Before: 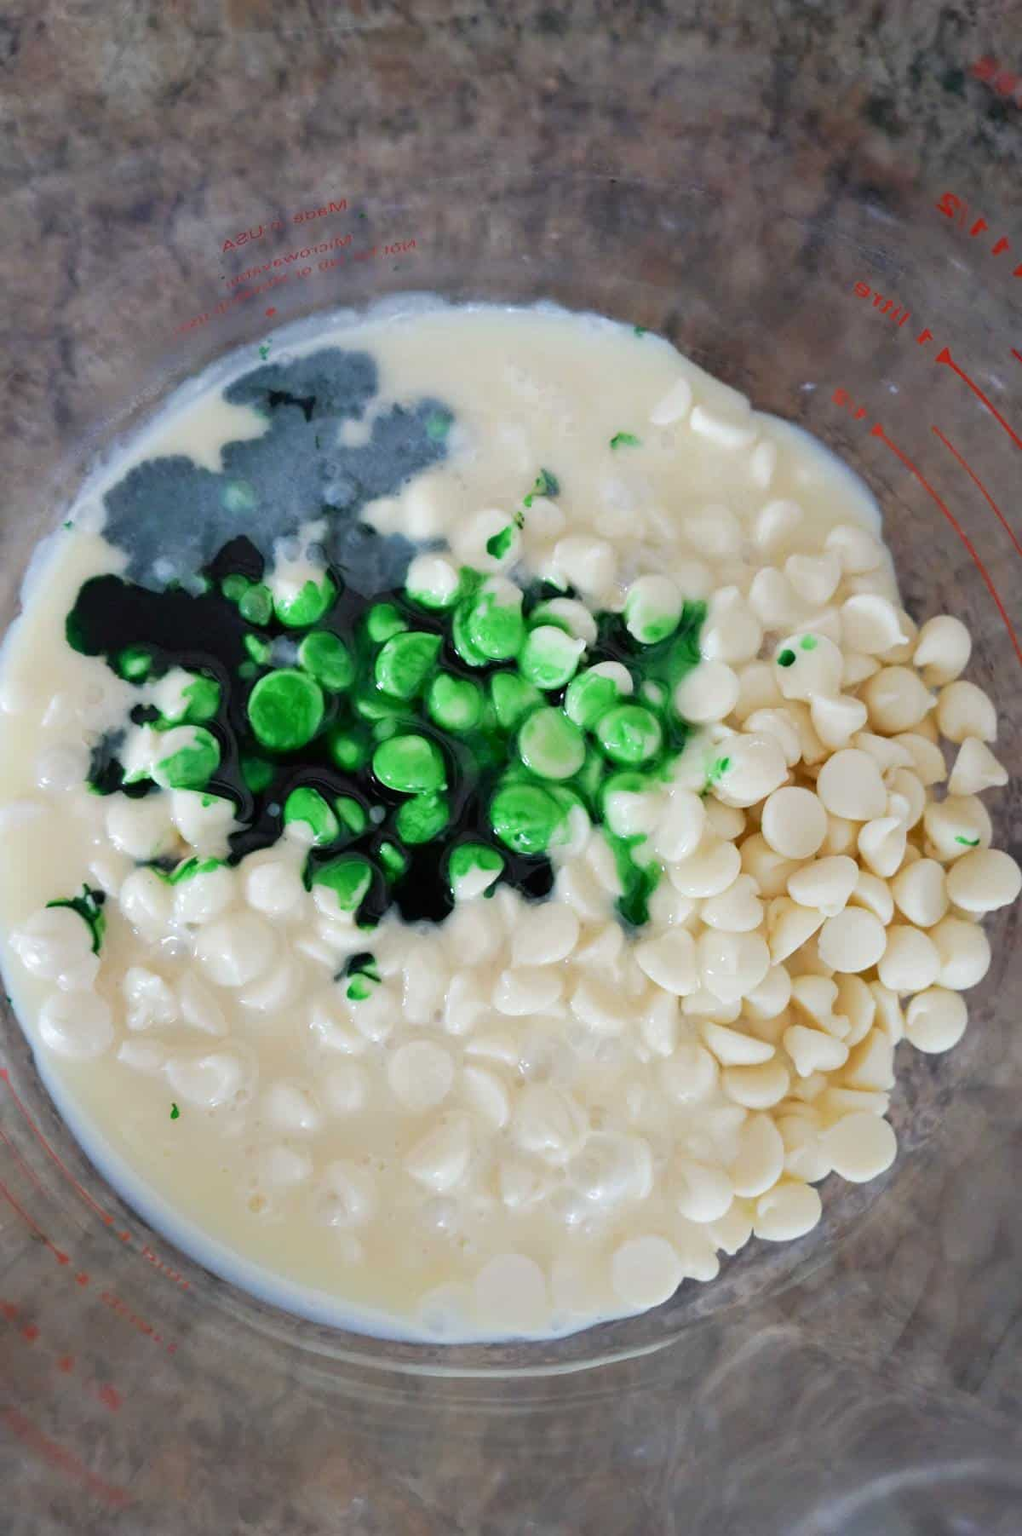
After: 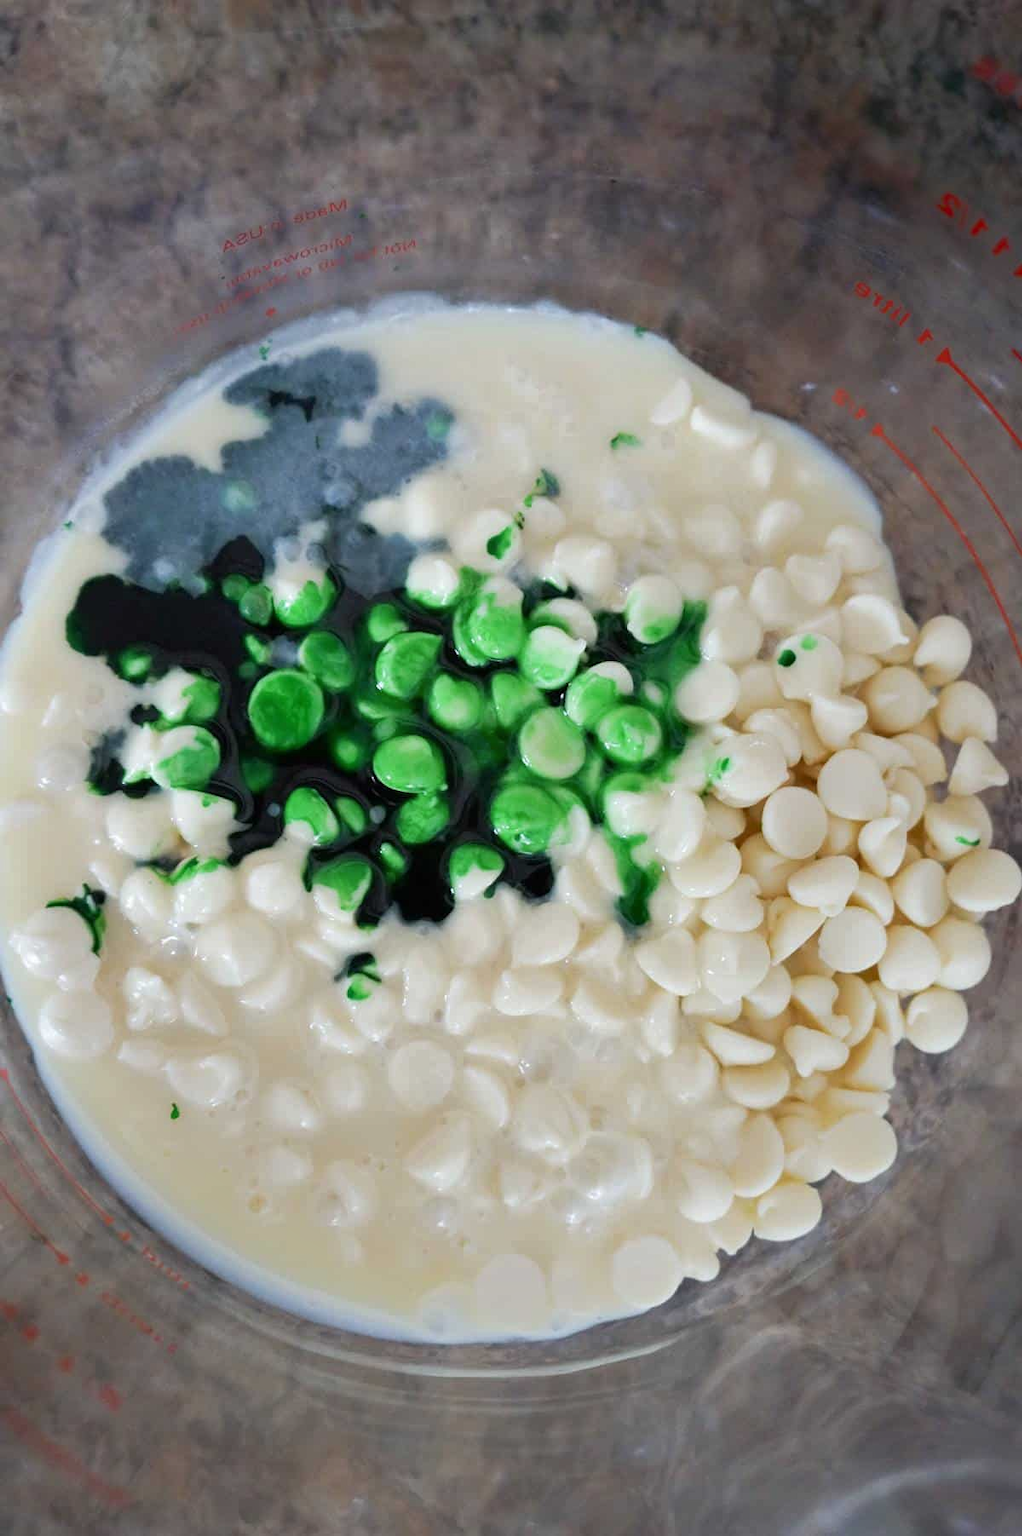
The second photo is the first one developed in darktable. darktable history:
shadows and highlights: shadows -88.33, highlights -36.36, soften with gaussian
contrast brightness saturation: saturation -0.061
